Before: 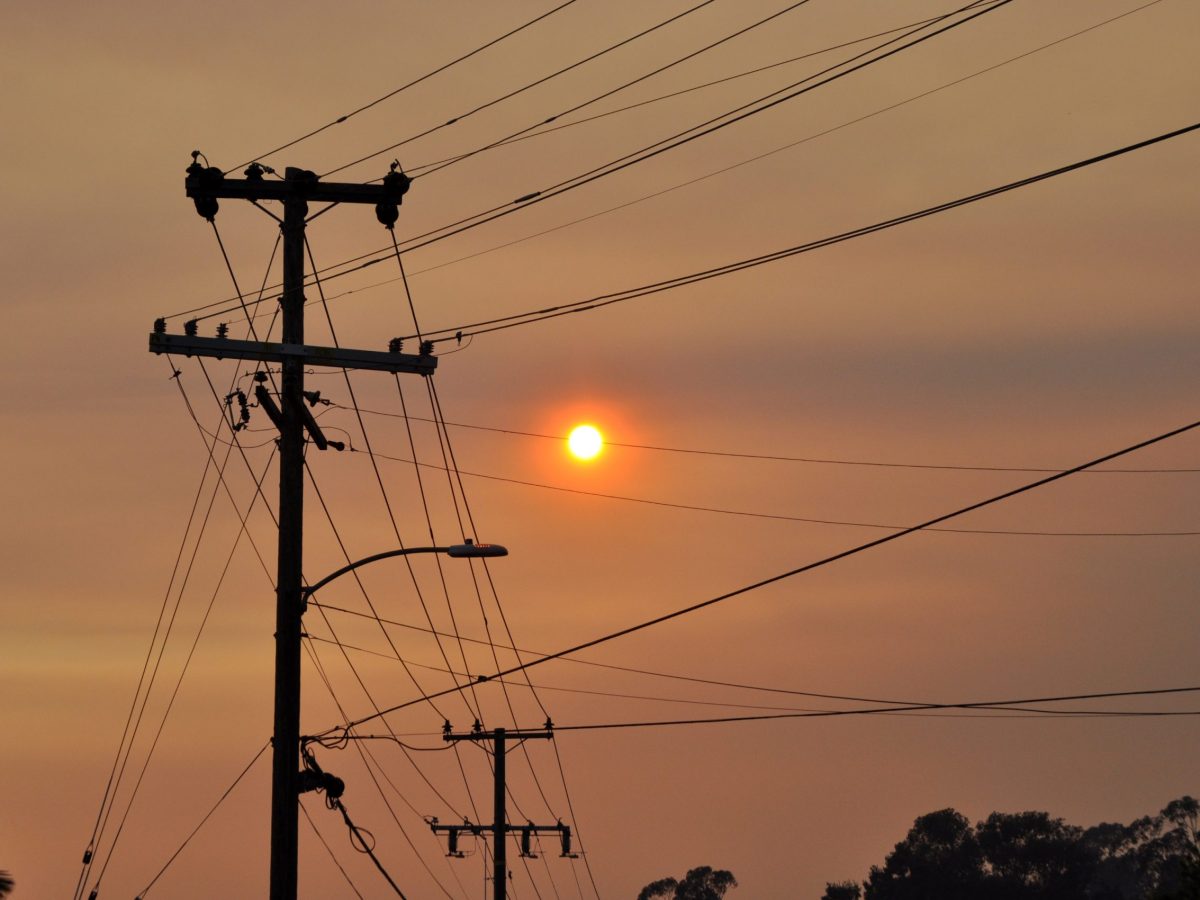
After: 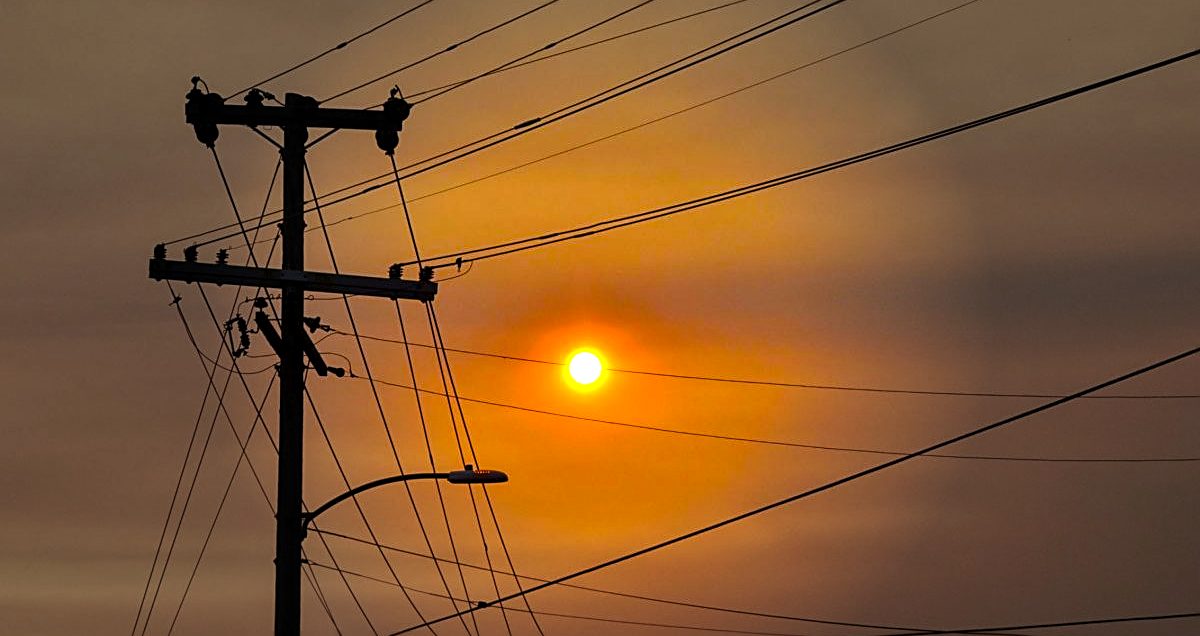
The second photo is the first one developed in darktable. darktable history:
sharpen: on, module defaults
color balance rgb: linear chroma grading › global chroma 9%, perceptual saturation grading › global saturation 36%, perceptual saturation grading › shadows 35%, perceptual brilliance grading › global brilliance 21.21%, perceptual brilliance grading › shadows -35%, global vibrance 21.21%
crop and rotate: top 8.293%, bottom 20.996%
vignetting: fall-off start 31.28%, fall-off radius 34.64%, brightness -0.575
local contrast: on, module defaults
white balance: emerald 1
